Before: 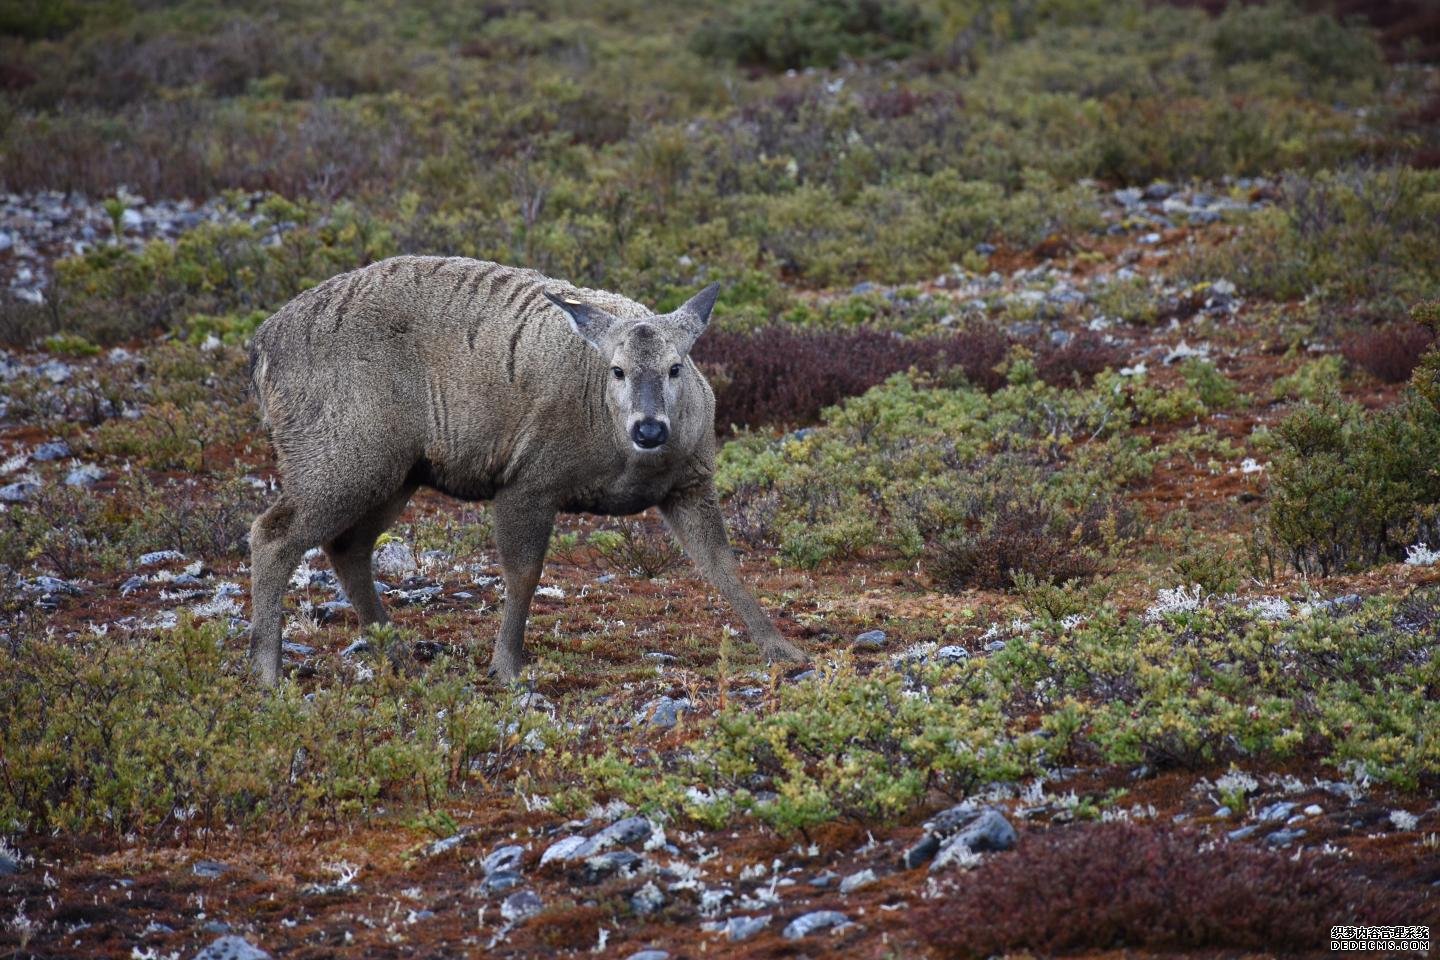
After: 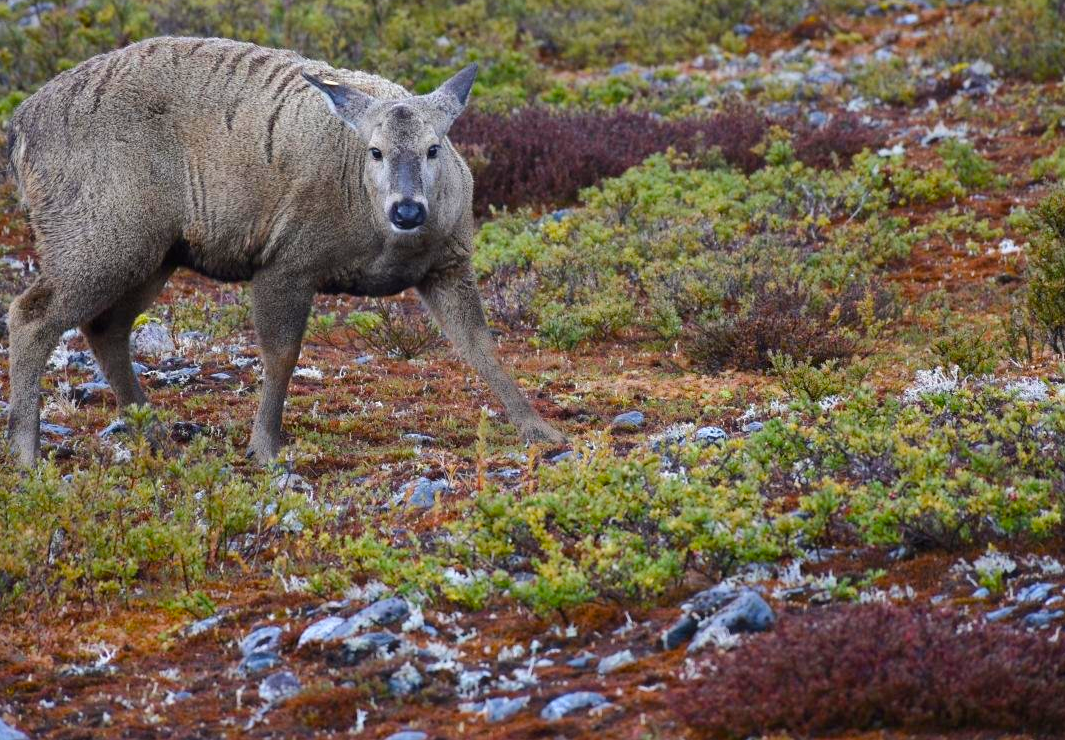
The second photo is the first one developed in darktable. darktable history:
color balance rgb: perceptual saturation grading › global saturation 25%, perceptual brilliance grading › mid-tones 10%, perceptual brilliance grading › shadows 15%, global vibrance 20%
crop: left 16.871%, top 22.857%, right 9.116%
